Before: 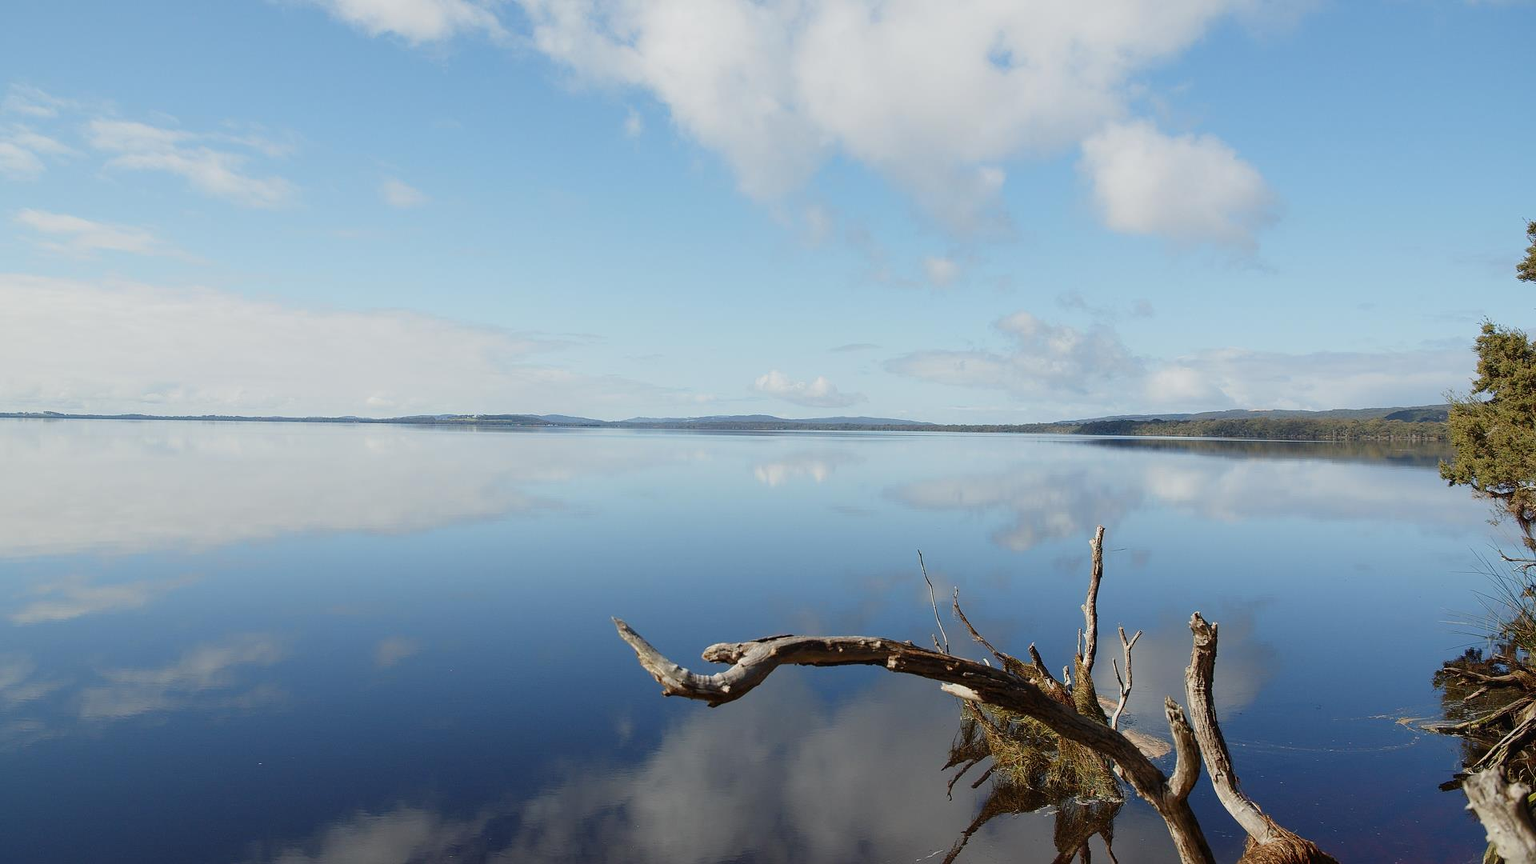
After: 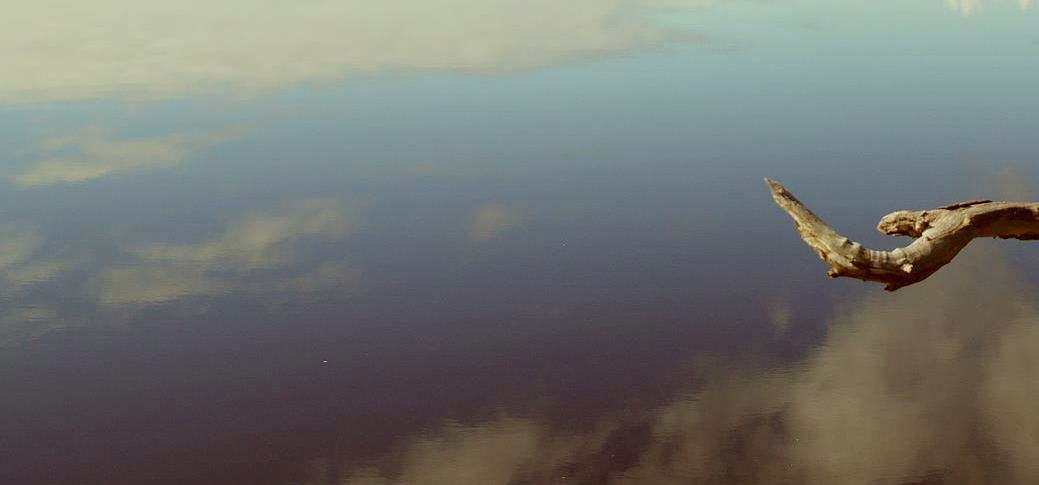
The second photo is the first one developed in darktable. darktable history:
velvia: strength 8.67%
crop and rotate: top 54.917%, right 45.884%, bottom 0.136%
color correction: highlights a* -6, highlights b* 9.54, shadows a* 10.64, shadows b* 23.9
